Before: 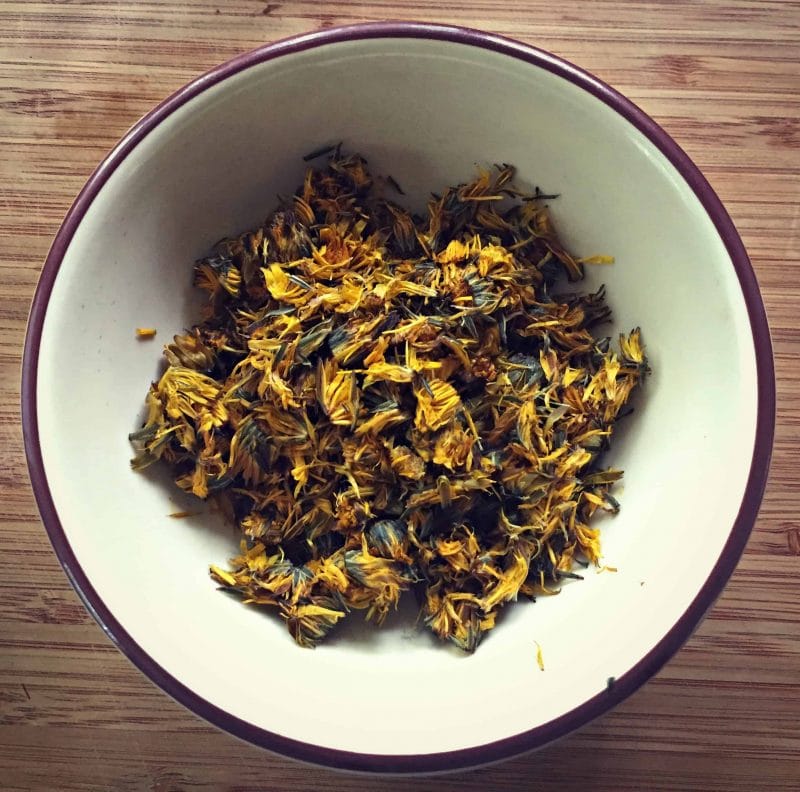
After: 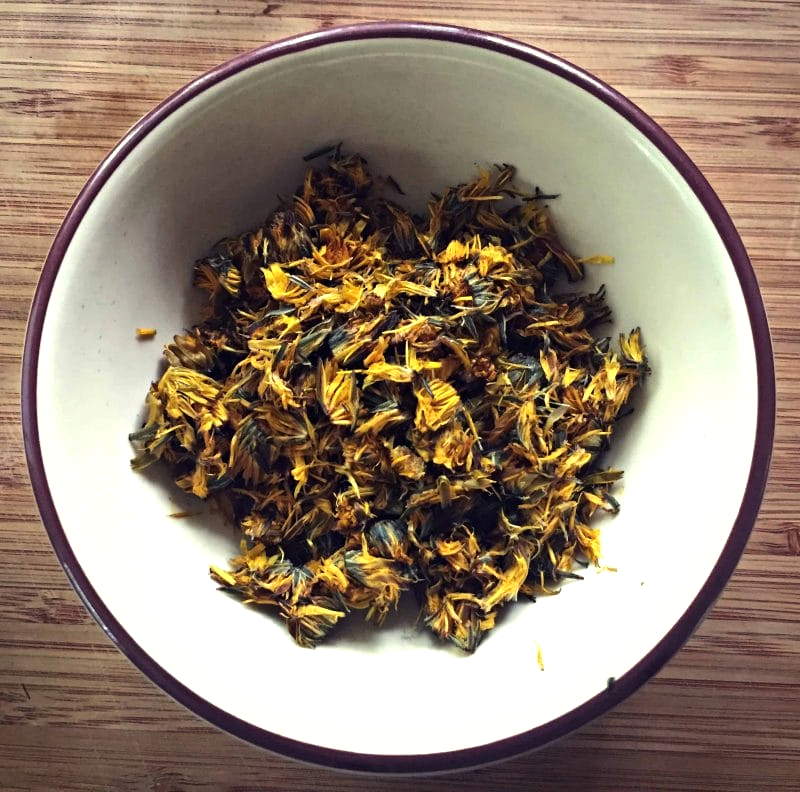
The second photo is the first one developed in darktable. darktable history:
tone equalizer: -8 EV -0.391 EV, -7 EV -0.413 EV, -6 EV -0.301 EV, -5 EV -0.208 EV, -3 EV 0.189 EV, -2 EV 0.304 EV, -1 EV 0.373 EV, +0 EV 0.435 EV, edges refinement/feathering 500, mask exposure compensation -1.57 EV, preserve details no
